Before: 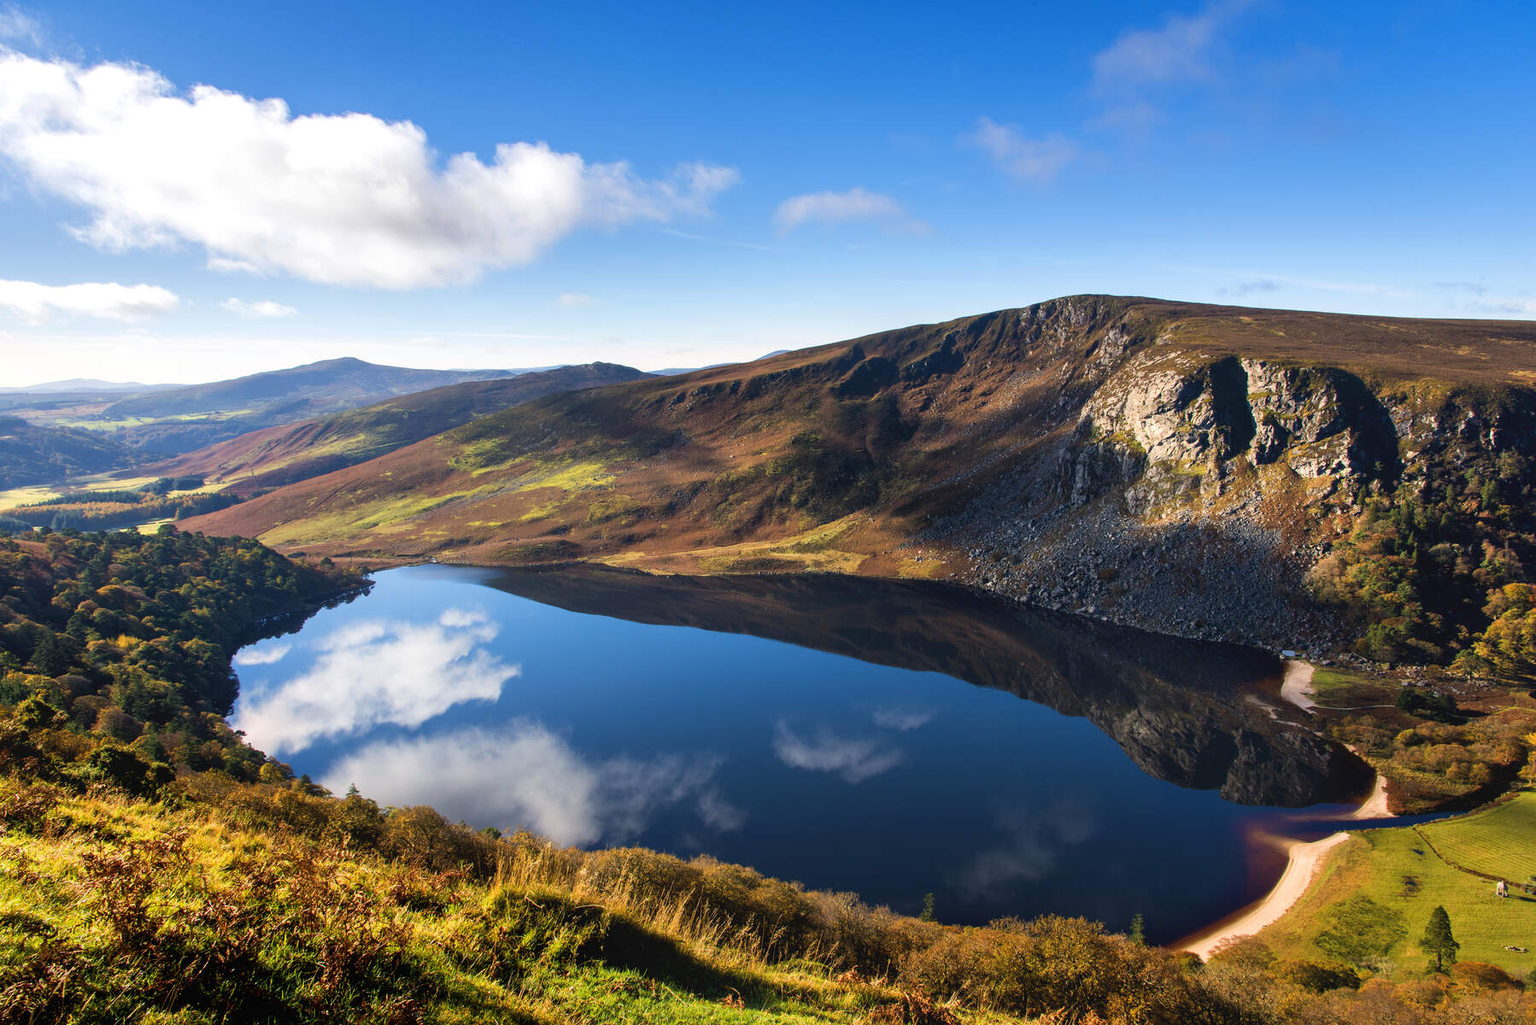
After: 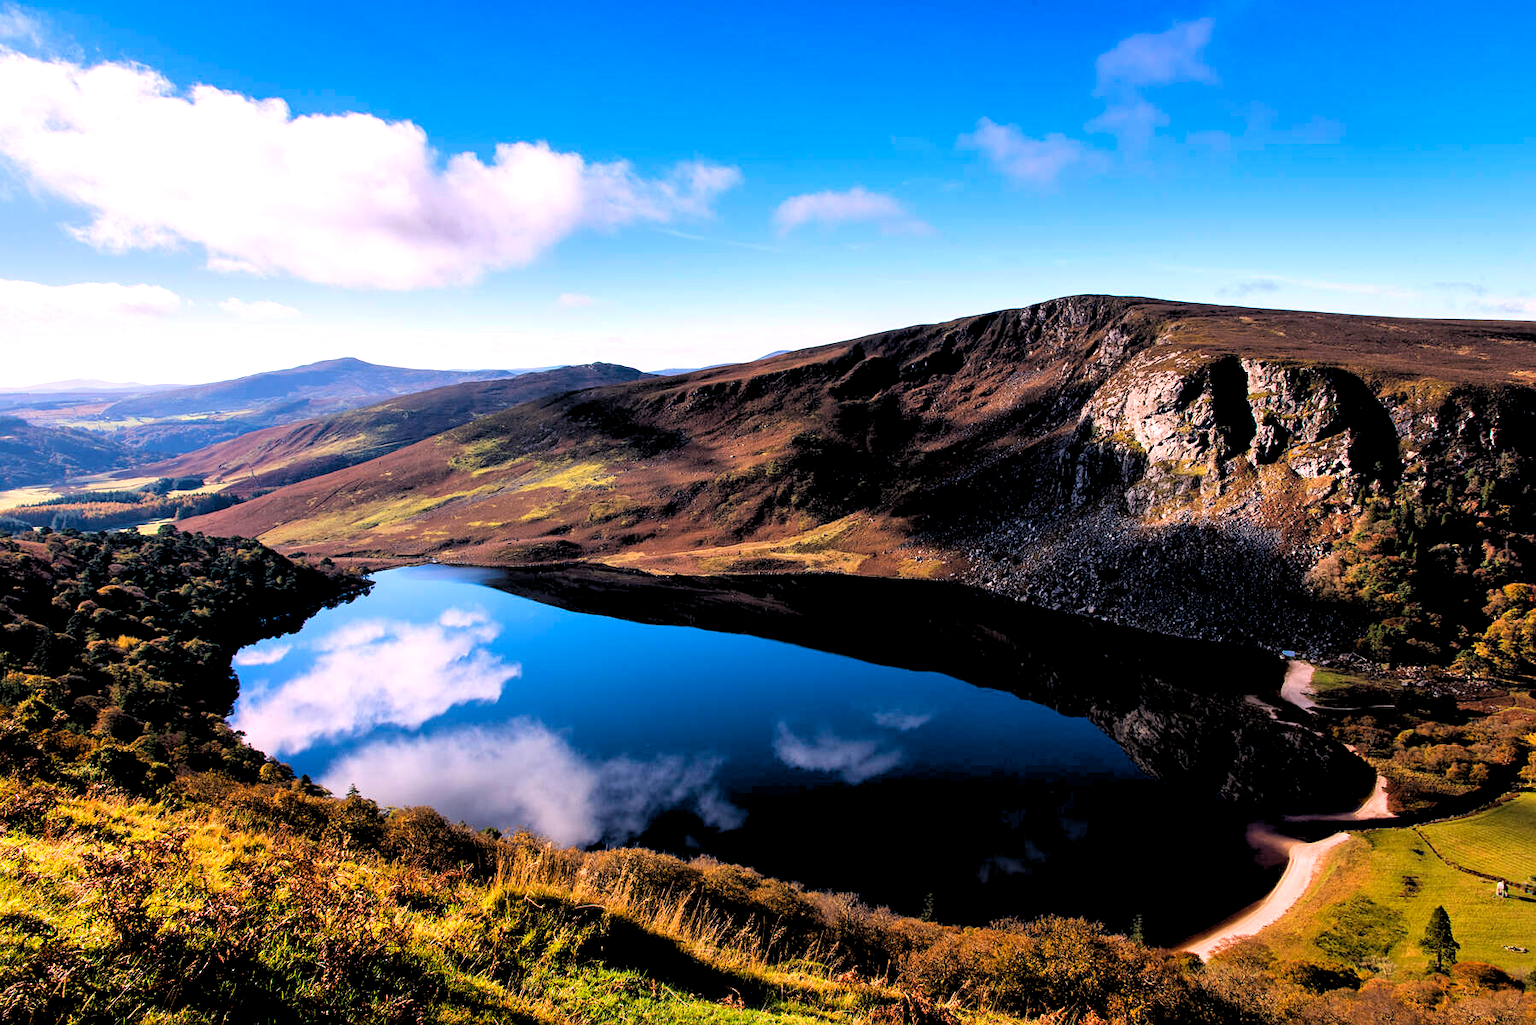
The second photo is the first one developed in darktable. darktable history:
sharpen: amount 0.2
rgb levels: levels [[0.034, 0.472, 0.904], [0, 0.5, 1], [0, 0.5, 1]]
white balance: red 1.066, blue 1.119
color zones: curves: ch0 [(0.068, 0.464) (0.25, 0.5) (0.48, 0.508) (0.75, 0.536) (0.886, 0.476) (0.967, 0.456)]; ch1 [(0.066, 0.456) (0.25, 0.5) (0.616, 0.508) (0.746, 0.56) (0.934, 0.444)]
